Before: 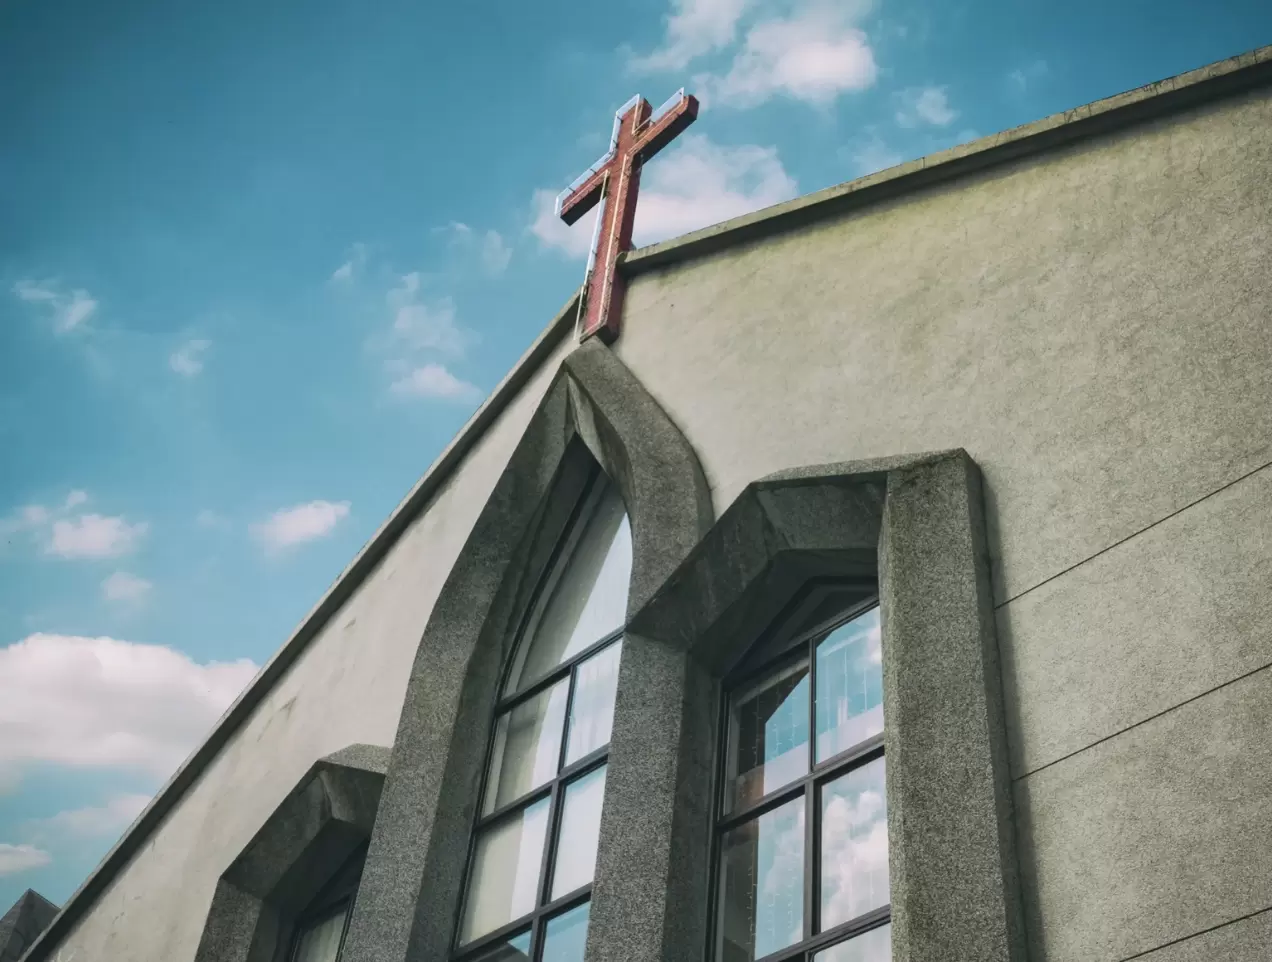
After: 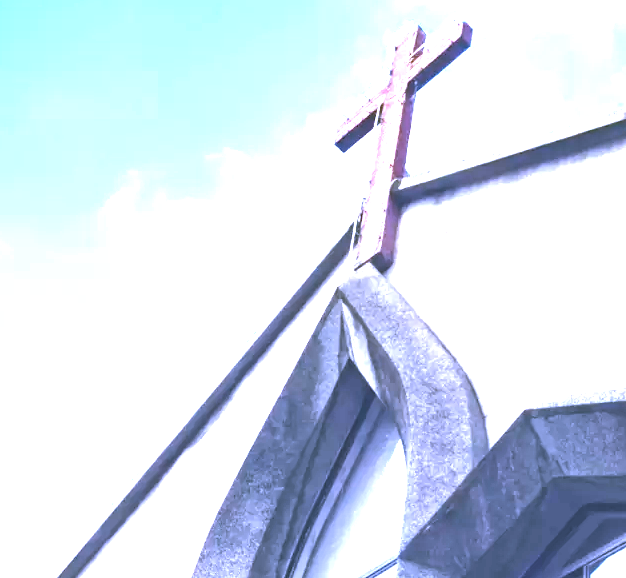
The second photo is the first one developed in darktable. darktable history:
white balance: red 0.98, blue 1.61
crop: left 17.835%, top 7.675%, right 32.881%, bottom 32.213%
exposure: exposure 2 EV, compensate exposure bias true, compensate highlight preservation false
color zones: curves: ch0 [(0, 0.558) (0.143, 0.548) (0.286, 0.447) (0.429, 0.259) (0.571, 0.5) (0.714, 0.5) (0.857, 0.593) (1, 0.558)]; ch1 [(0, 0.543) (0.01, 0.544) (0.12, 0.492) (0.248, 0.458) (0.5, 0.534) (0.748, 0.5) (0.99, 0.469) (1, 0.543)]; ch2 [(0, 0.507) (0.143, 0.522) (0.286, 0.505) (0.429, 0.5) (0.571, 0.5) (0.714, 0.5) (0.857, 0.5) (1, 0.507)]
